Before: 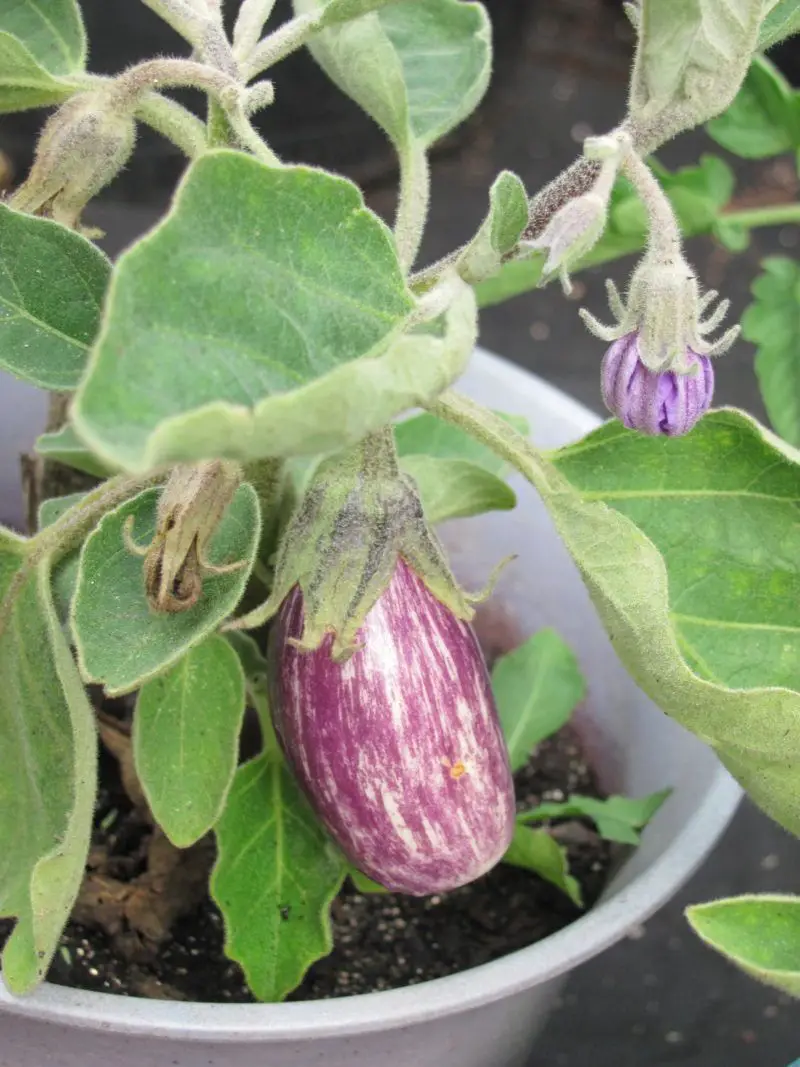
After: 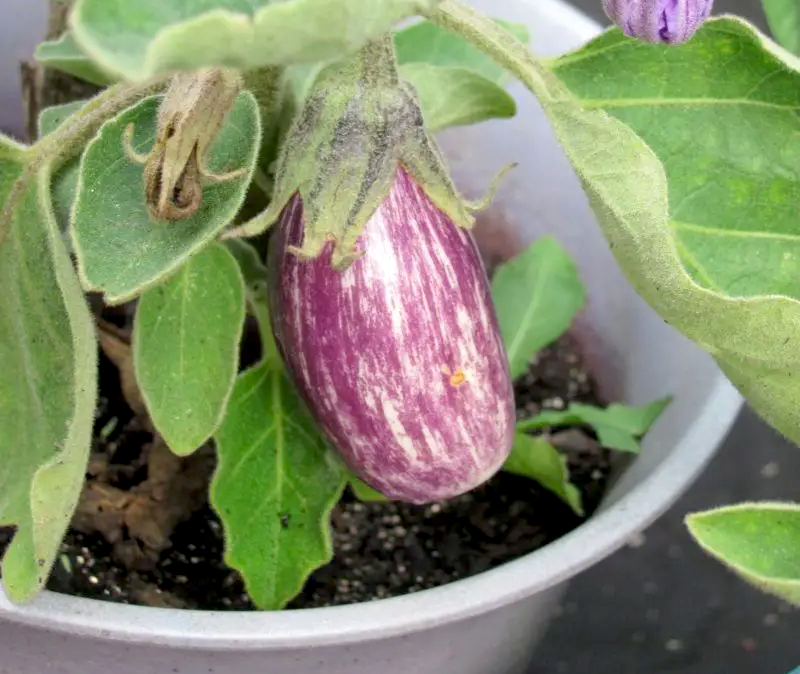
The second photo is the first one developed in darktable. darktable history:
crop and rotate: top 36.767%
exposure: black level correction 0.009, exposure 0.109 EV, compensate highlight preservation false
